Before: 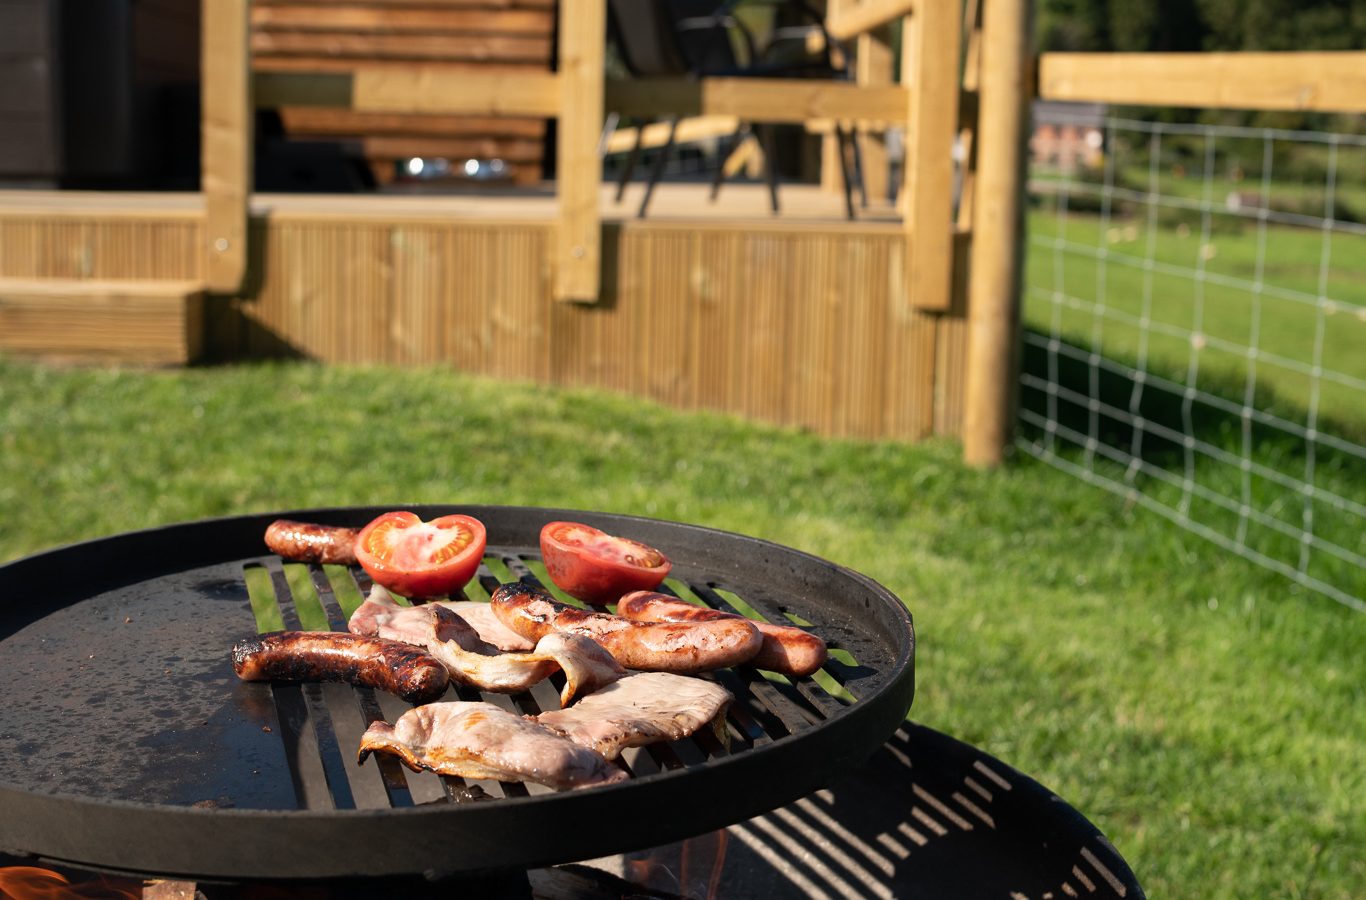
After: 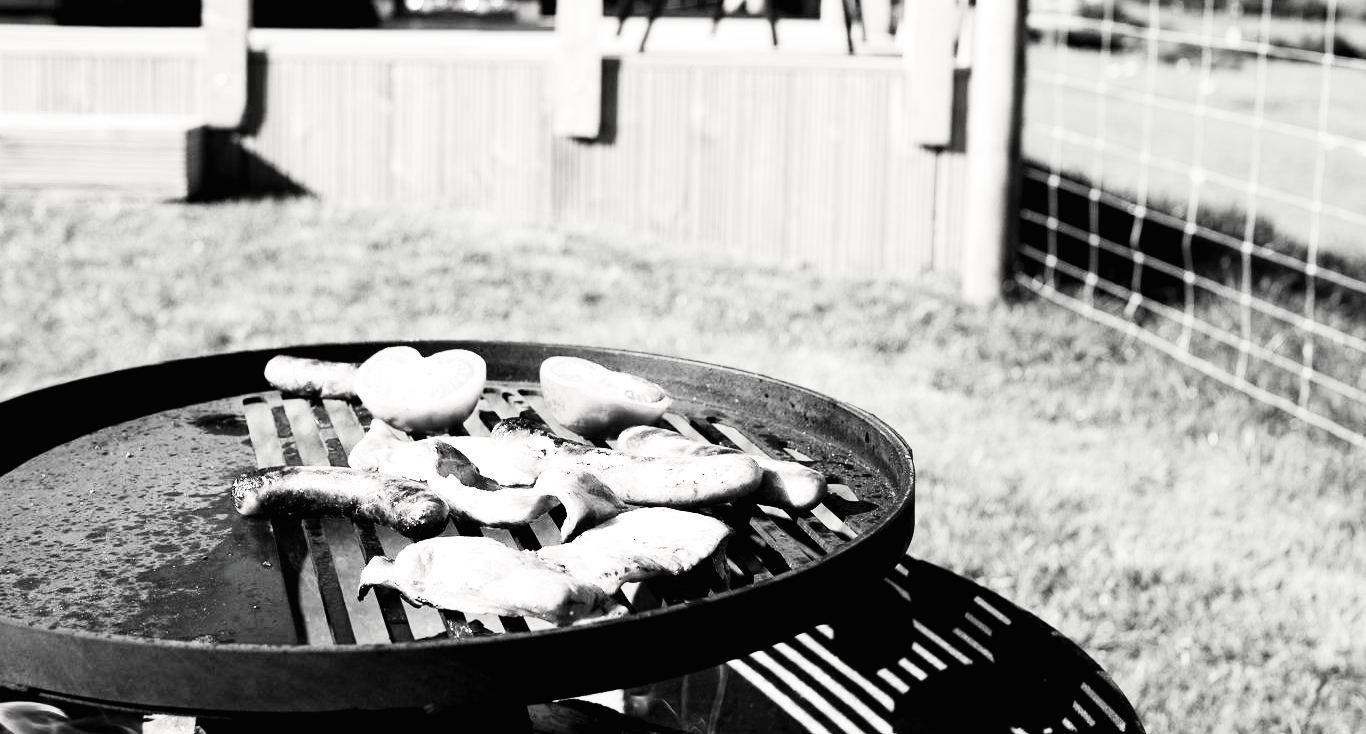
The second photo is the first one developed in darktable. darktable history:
color balance rgb: shadows lift › chroma 1.495%, shadows lift › hue 258.26°, linear chroma grading › shadows 10.064%, linear chroma grading › highlights 9.718%, linear chroma grading › global chroma 15.15%, linear chroma grading › mid-tones 14.563%, perceptual saturation grading › global saturation 25.665%, perceptual brilliance grading › global brilliance 30.728%, saturation formula JzAzBz (2021)
haze removal: compatibility mode true, adaptive false
velvia: on, module defaults
contrast brightness saturation: contrast 0.237, brightness 0.264, saturation 0.374
crop and rotate: top 18.409%
filmic rgb: black relative exposure -5.01 EV, white relative exposure 3.55 EV, hardness 3.16, contrast 1.188, highlights saturation mix -49.5%, color science v5 (2021), contrast in shadows safe, contrast in highlights safe
tone equalizer: -8 EV -0.779 EV, -7 EV -0.698 EV, -6 EV -0.621 EV, -5 EV -0.421 EV, -3 EV 0.382 EV, -2 EV 0.6 EV, -1 EV 0.684 EV, +0 EV 0.724 EV, edges refinement/feathering 500, mask exposure compensation -1.57 EV, preserve details no
exposure: exposure 0.492 EV, compensate highlight preservation false
